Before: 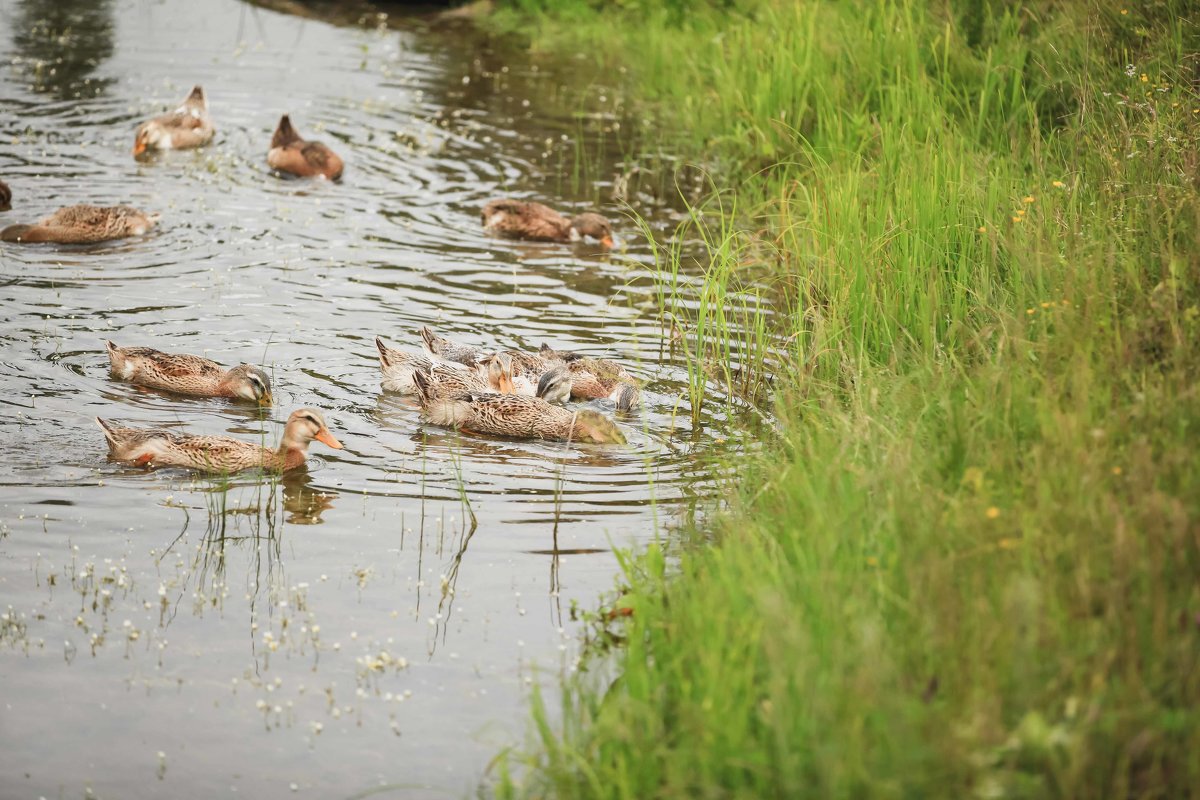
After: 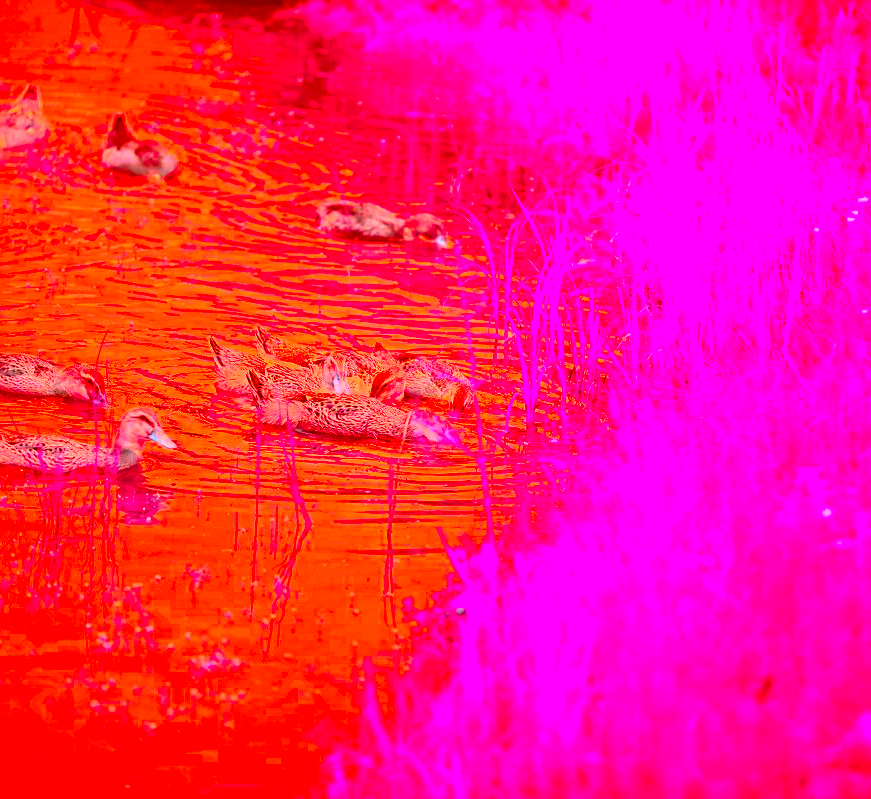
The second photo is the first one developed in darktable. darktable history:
exposure: black level correction 0.001, exposure 0.499 EV, compensate highlight preservation false
crop: left 13.897%, right 13.45%
sharpen: amount 0.201
color correction: highlights a* -39.33, highlights b* -39.62, shadows a* -39.36, shadows b* -39.95, saturation -2.98
